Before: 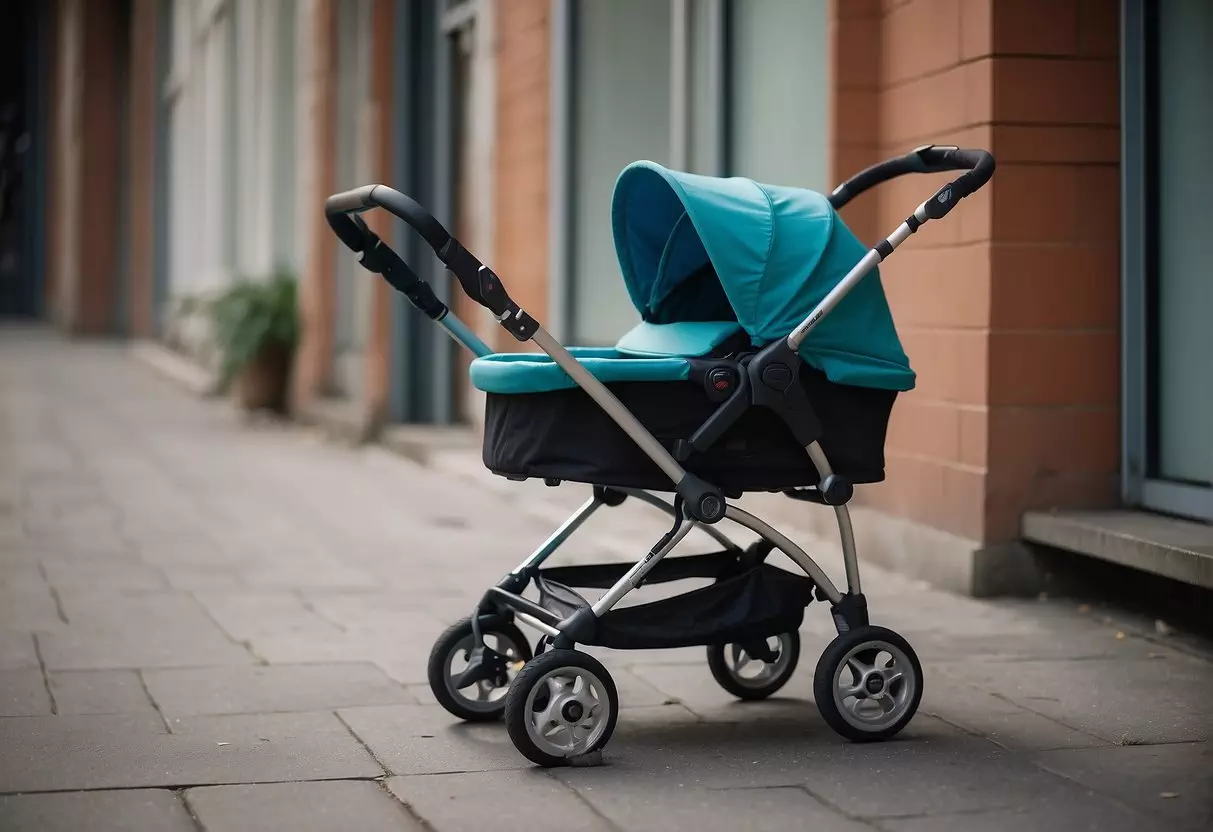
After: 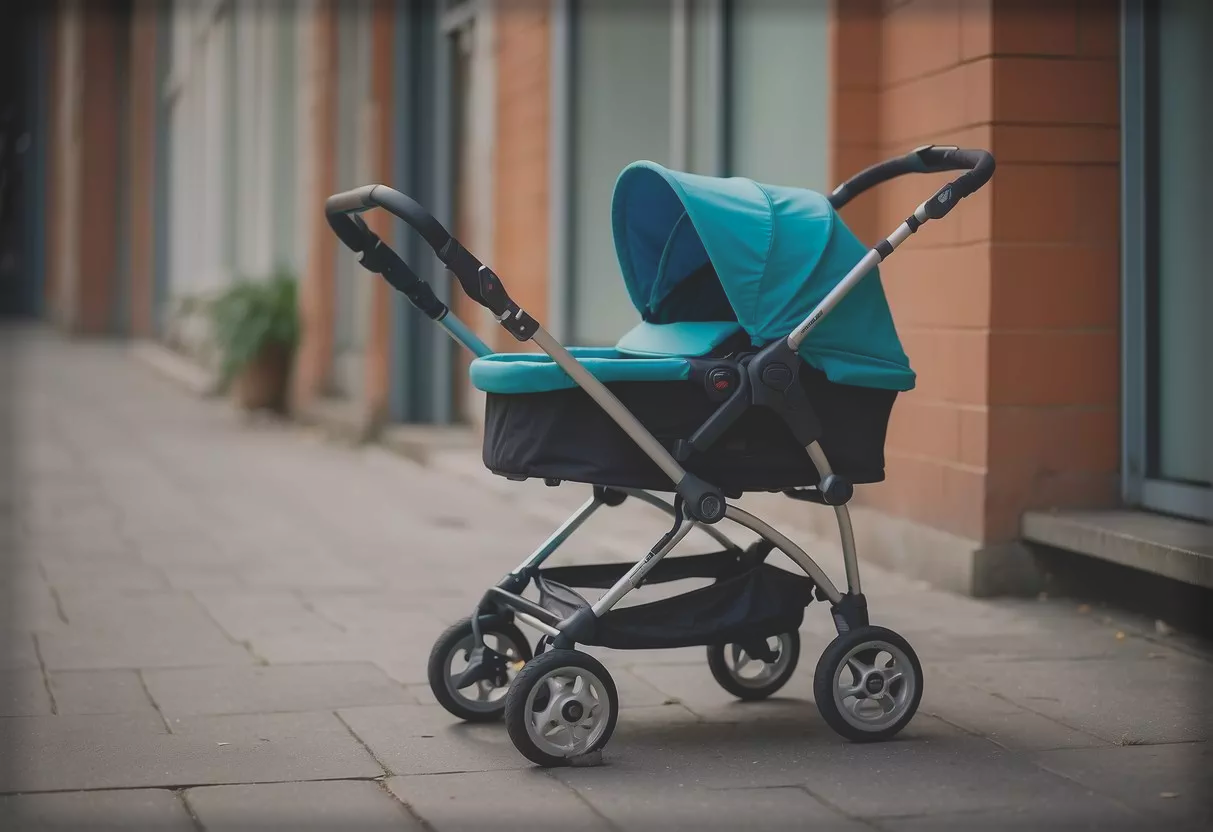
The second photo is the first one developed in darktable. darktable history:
vignetting: fall-off start 93.12%, fall-off radius 5.39%, brightness -0.409, saturation -0.309, automatic ratio true, width/height ratio 1.331, shape 0.05
contrast brightness saturation: contrast -0.286
